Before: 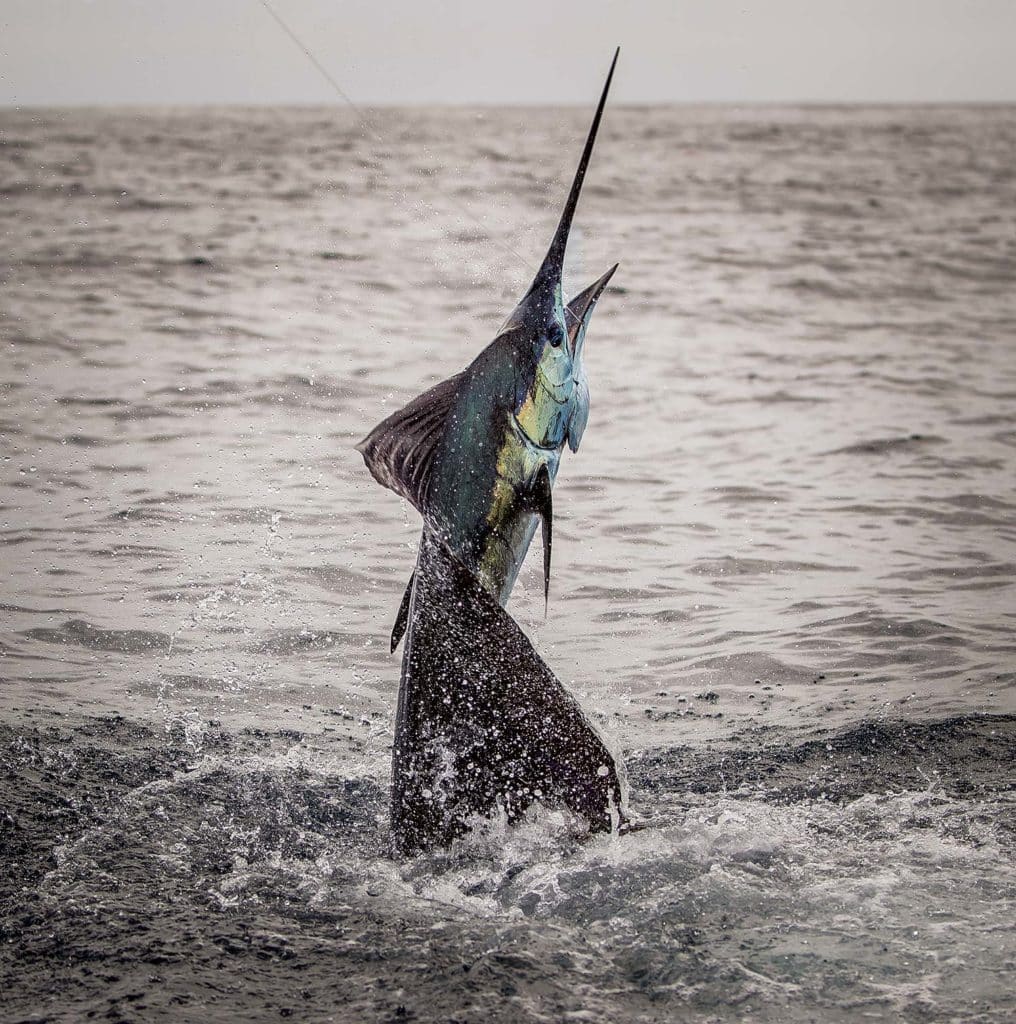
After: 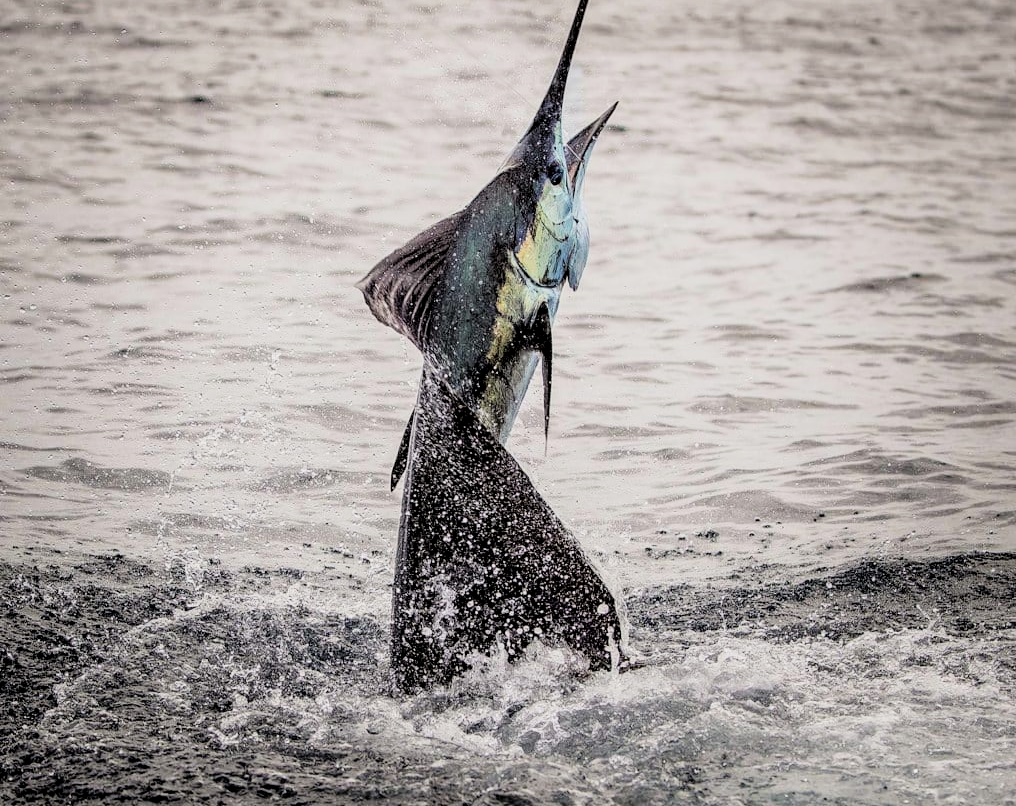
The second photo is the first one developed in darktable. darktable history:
crop and rotate: top 15.88%, bottom 5.318%
tone equalizer: smoothing diameter 24.92%, edges refinement/feathering 5.63, preserve details guided filter
filmic rgb: black relative exposure -7.87 EV, white relative exposure 4.08 EV, hardness 4.09, latitude 51.7%, contrast 1.012, shadows ↔ highlights balance 5.45%
local contrast: highlights 104%, shadows 102%, detail 120%, midtone range 0.2
contrast brightness saturation: contrast 0.136, brightness 0.222
